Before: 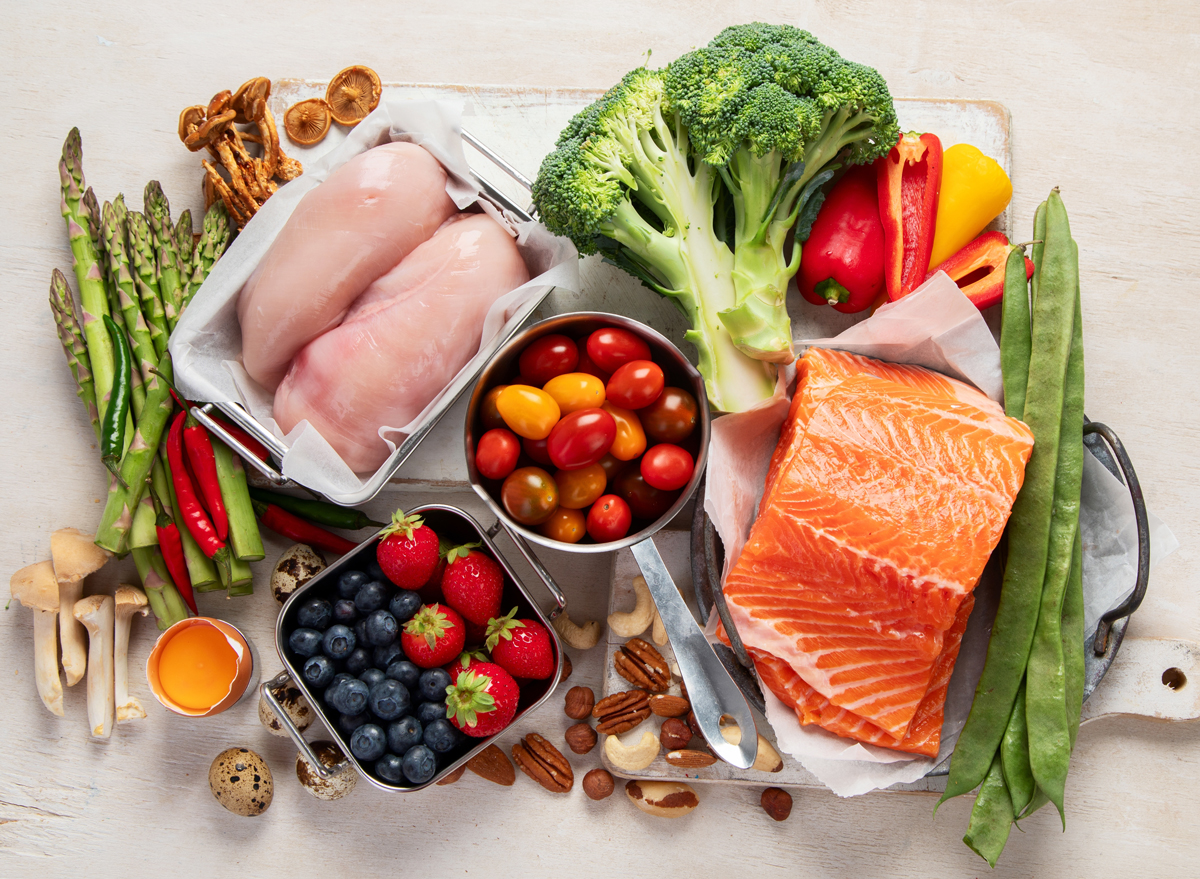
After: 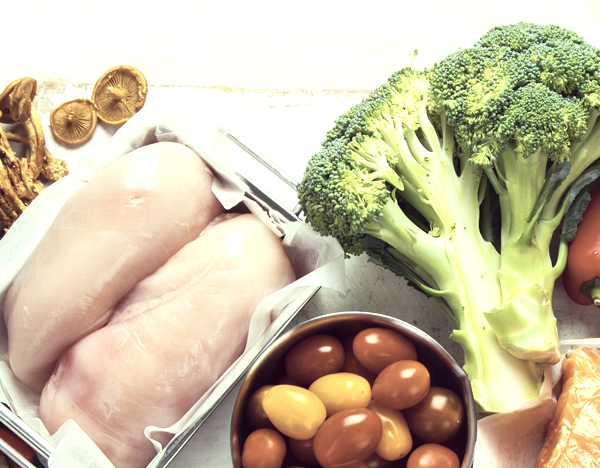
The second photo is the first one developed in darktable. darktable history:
exposure: exposure 0.643 EV, compensate exposure bias true, compensate highlight preservation false
color balance rgb: global offset › luminance 0.268%, perceptual saturation grading › global saturation 25.618%, global vibrance 40.546%
crop: left 19.522%, right 30.414%, bottom 46.379%
color correction: highlights a* -20.34, highlights b* 20.84, shadows a* 19.72, shadows b* -20.39, saturation 0.39
